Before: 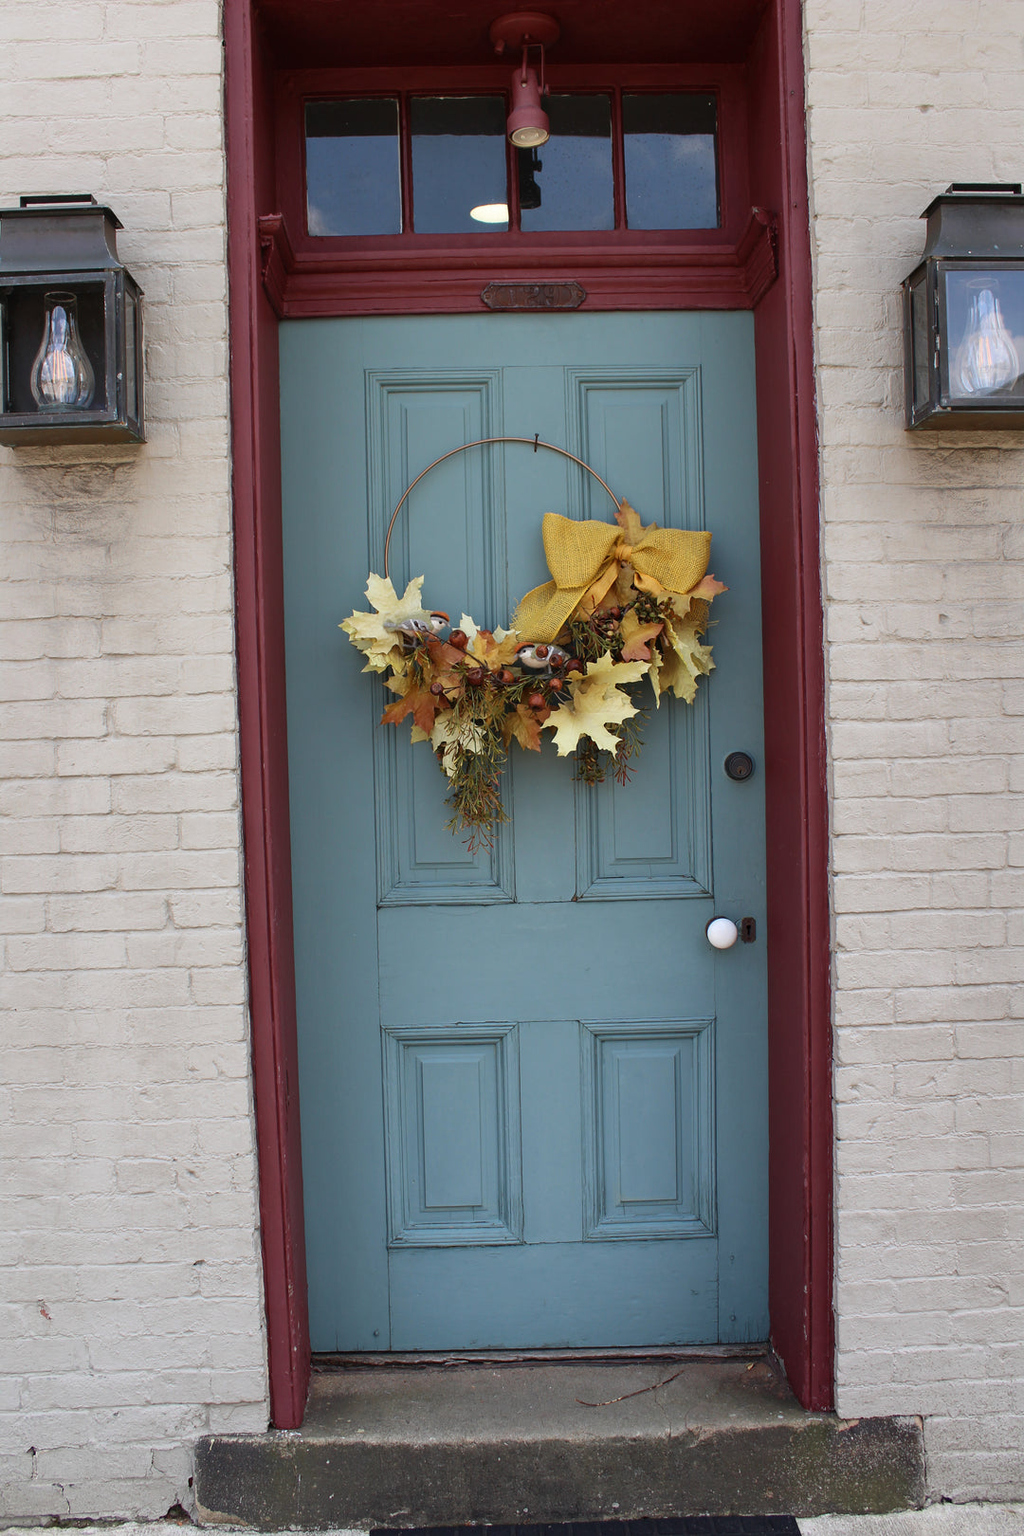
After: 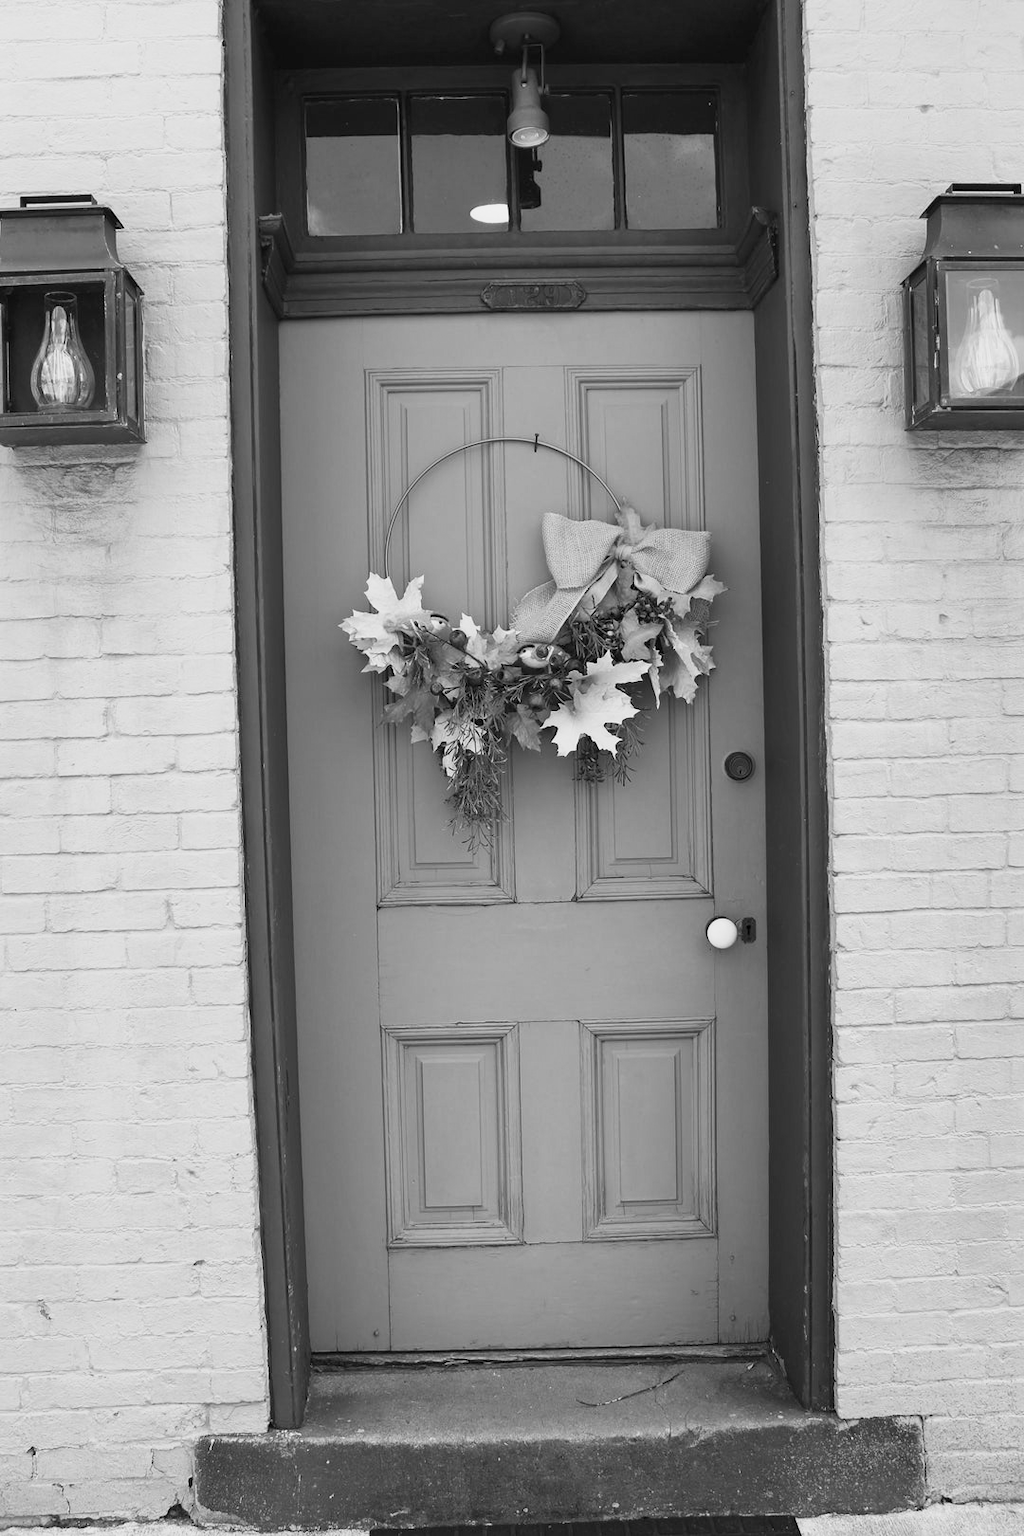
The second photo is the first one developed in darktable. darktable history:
monochrome: on, module defaults
base curve: curves: ch0 [(0, 0) (0.088, 0.125) (0.176, 0.251) (0.354, 0.501) (0.613, 0.749) (1, 0.877)], preserve colors none
